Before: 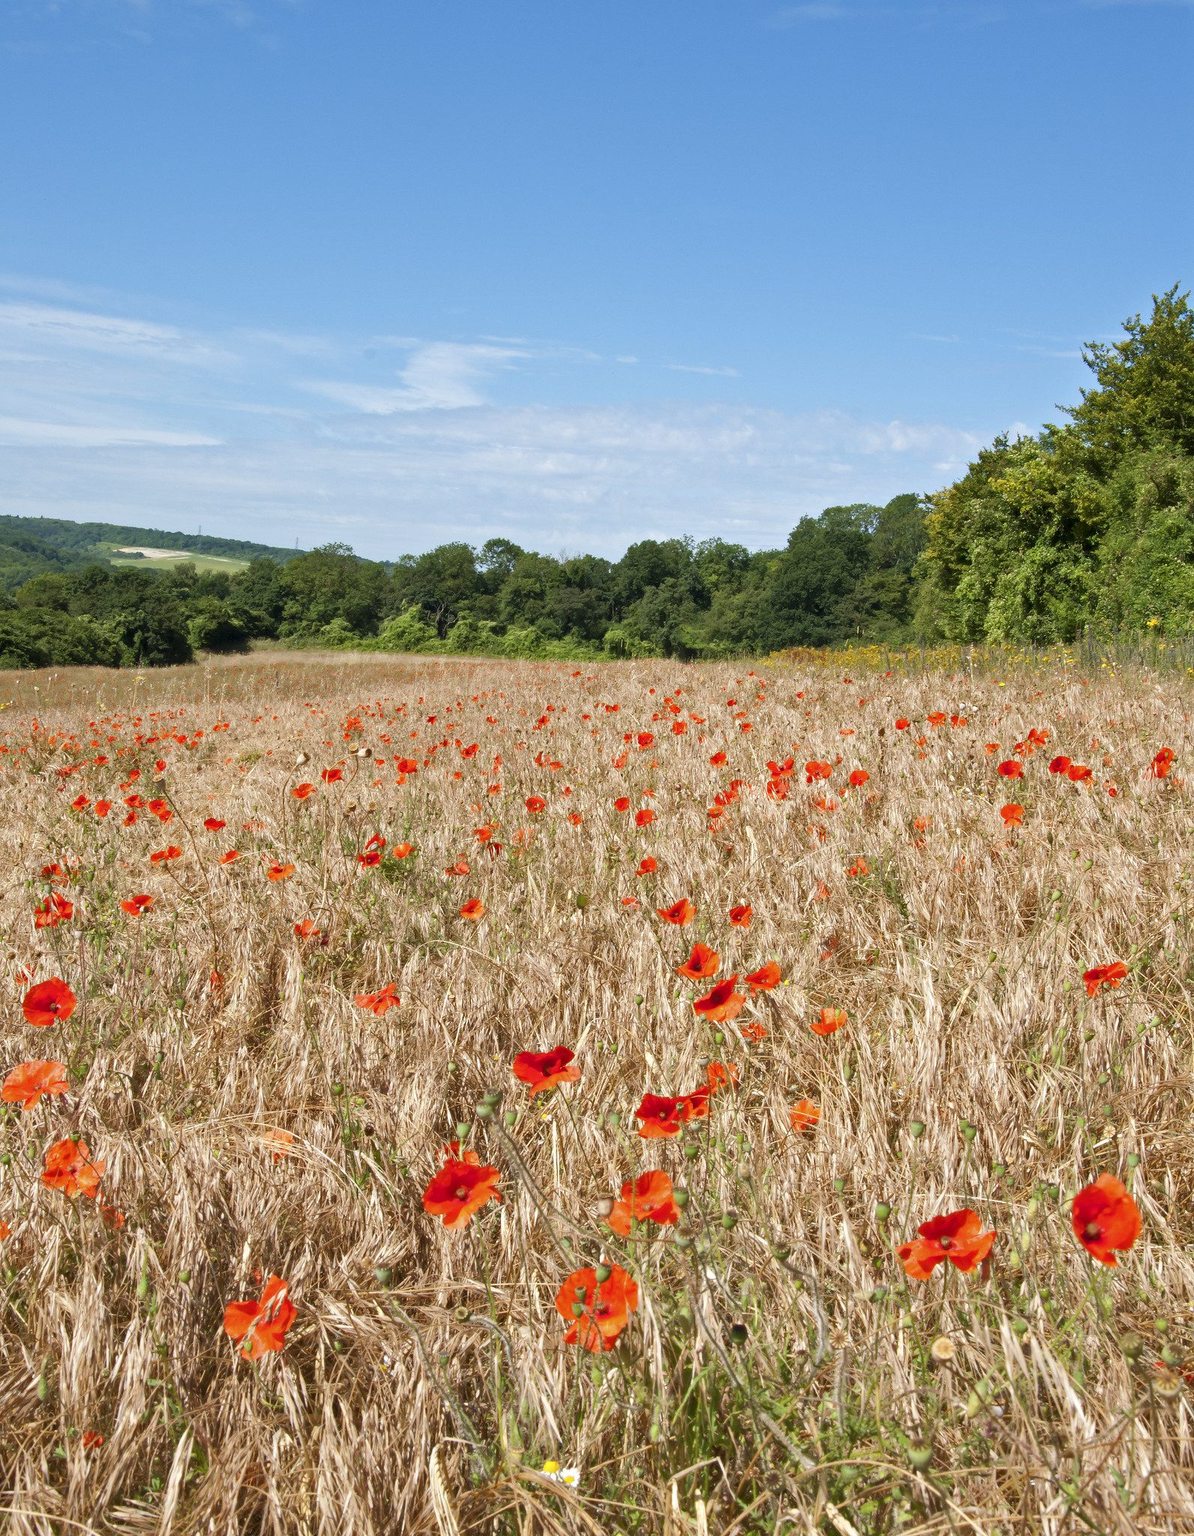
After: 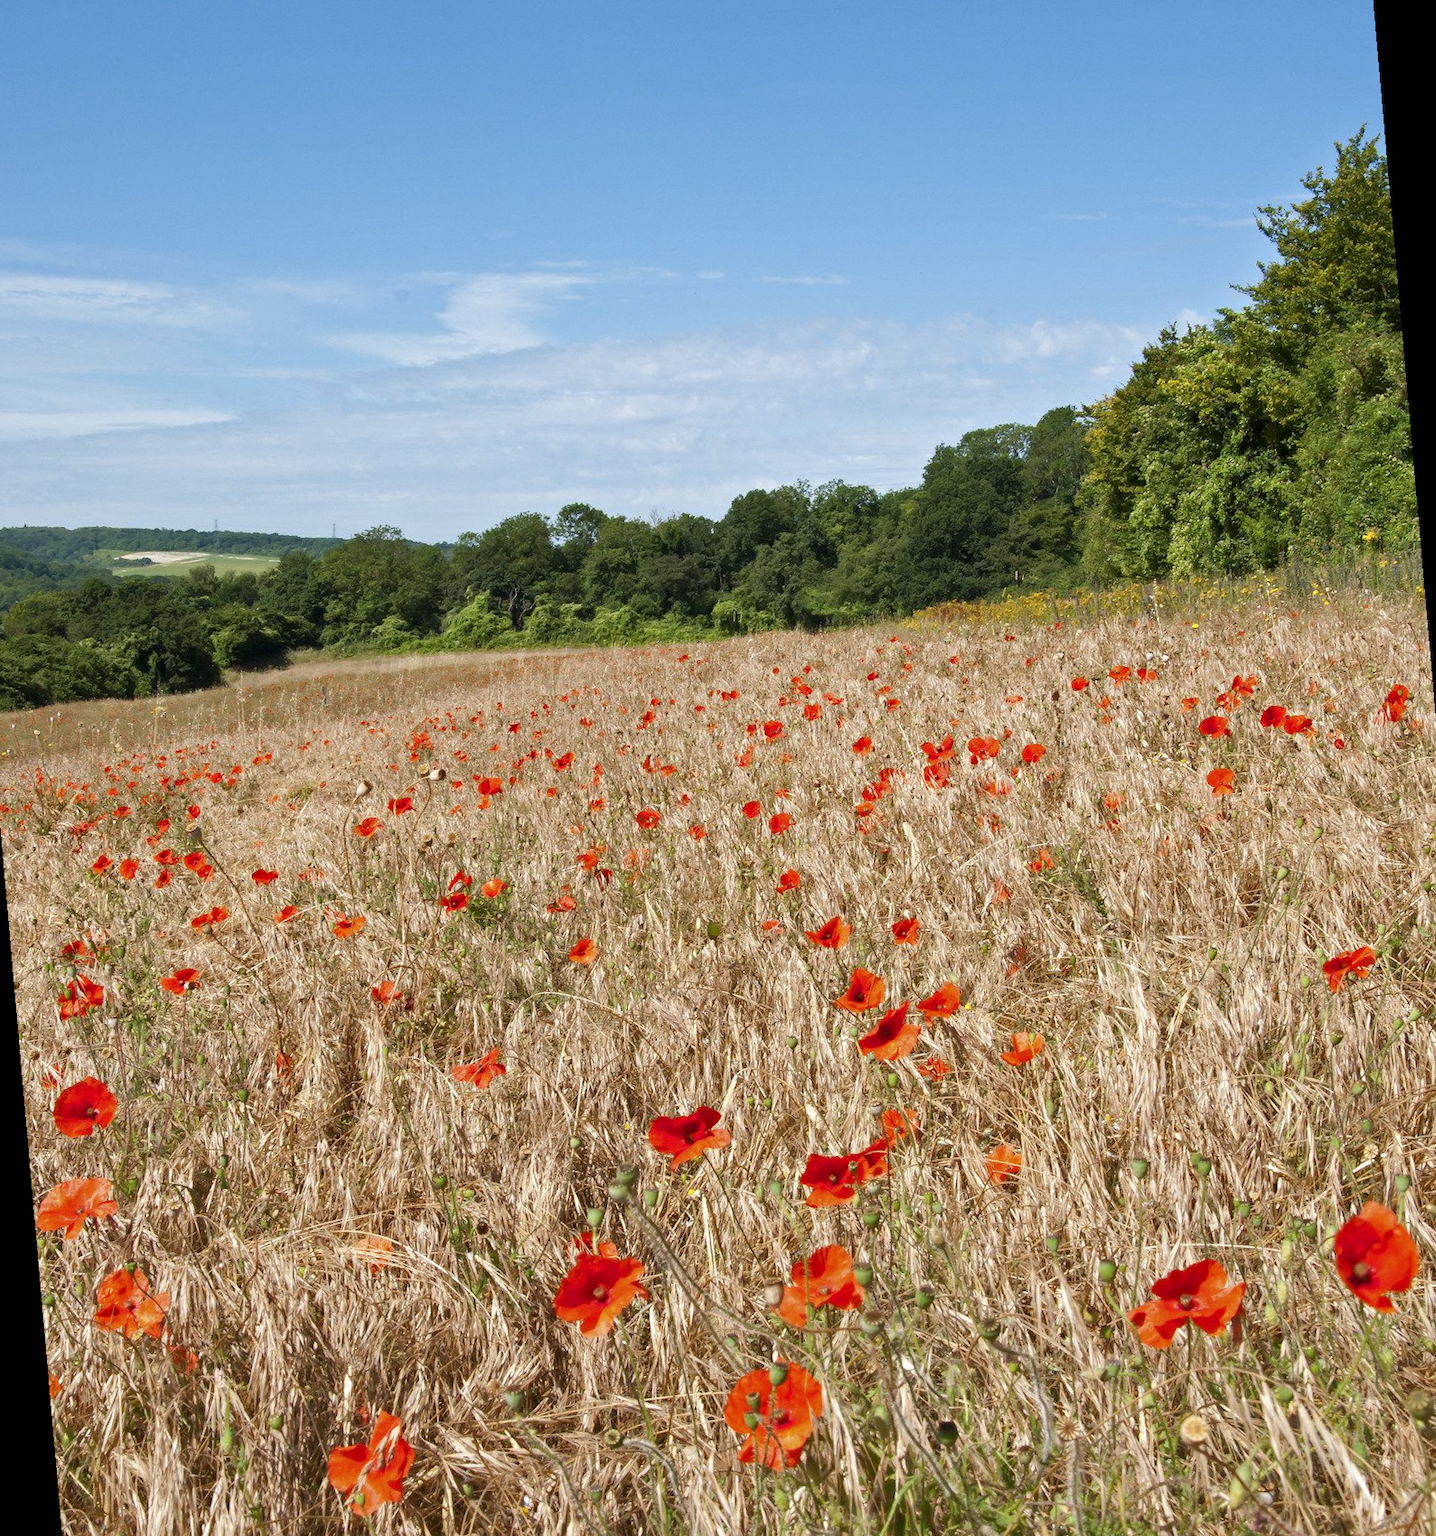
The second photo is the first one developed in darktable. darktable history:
rotate and perspective: rotation -5°, crop left 0.05, crop right 0.952, crop top 0.11, crop bottom 0.89
contrast brightness saturation: contrast 0.03, brightness -0.04
